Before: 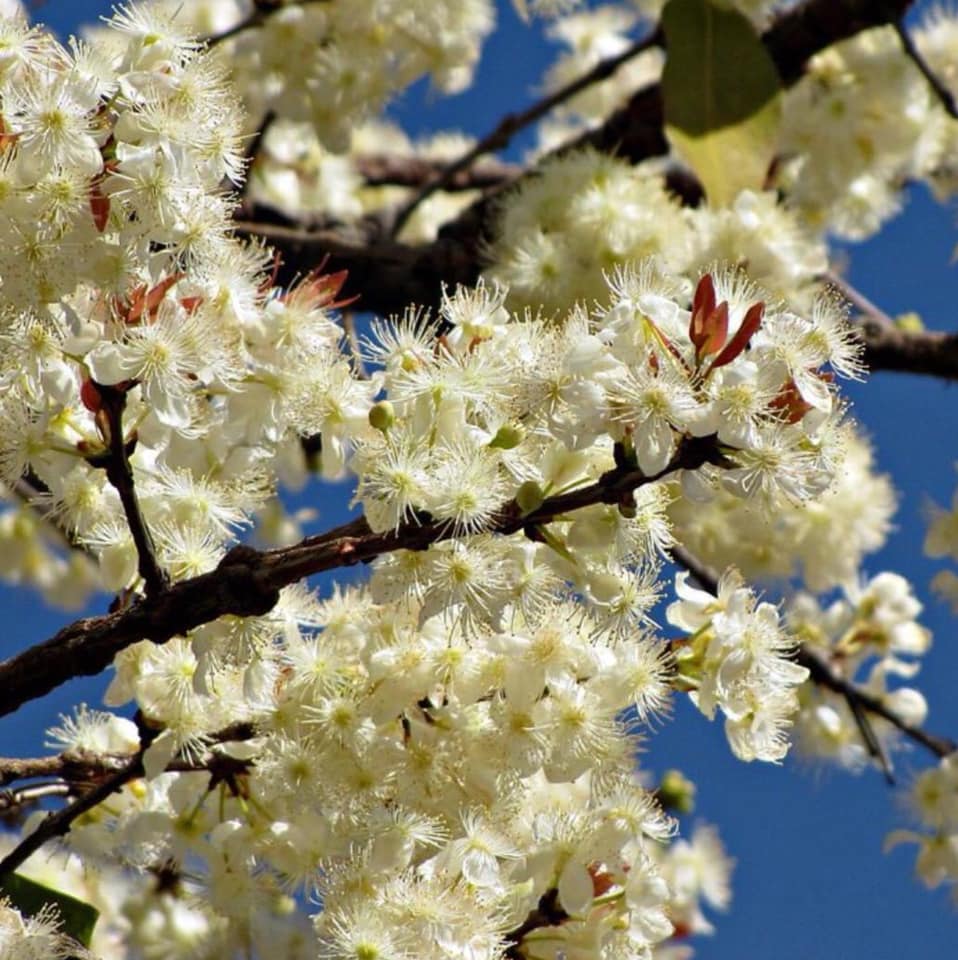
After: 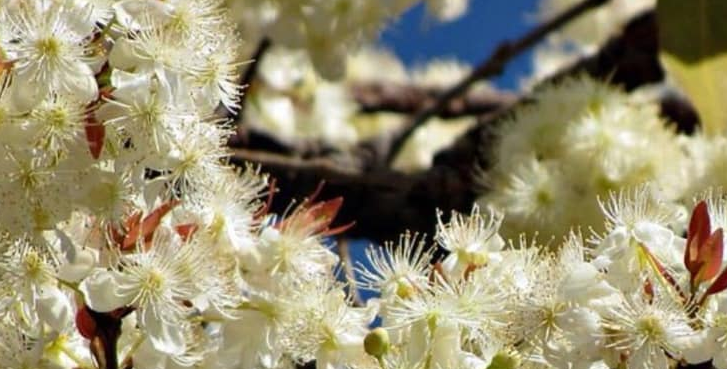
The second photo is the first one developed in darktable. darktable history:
crop: left 0.582%, top 7.63%, right 23.489%, bottom 53.833%
